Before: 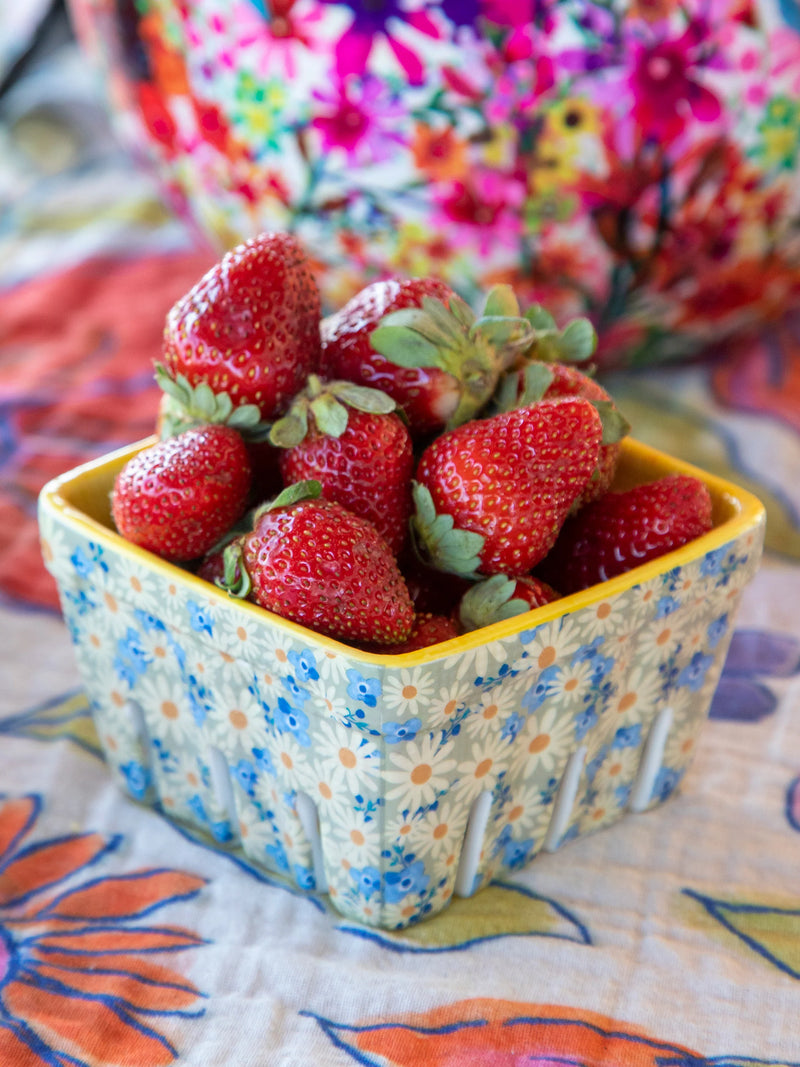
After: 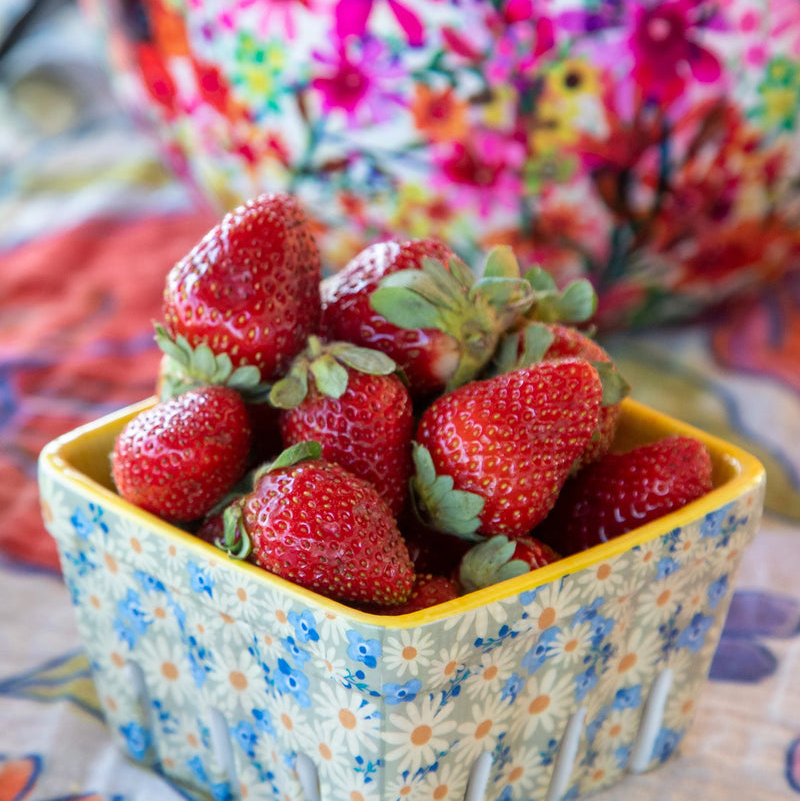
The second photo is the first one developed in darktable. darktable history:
tone equalizer: on, module defaults
crop: top 3.708%, bottom 21.214%
